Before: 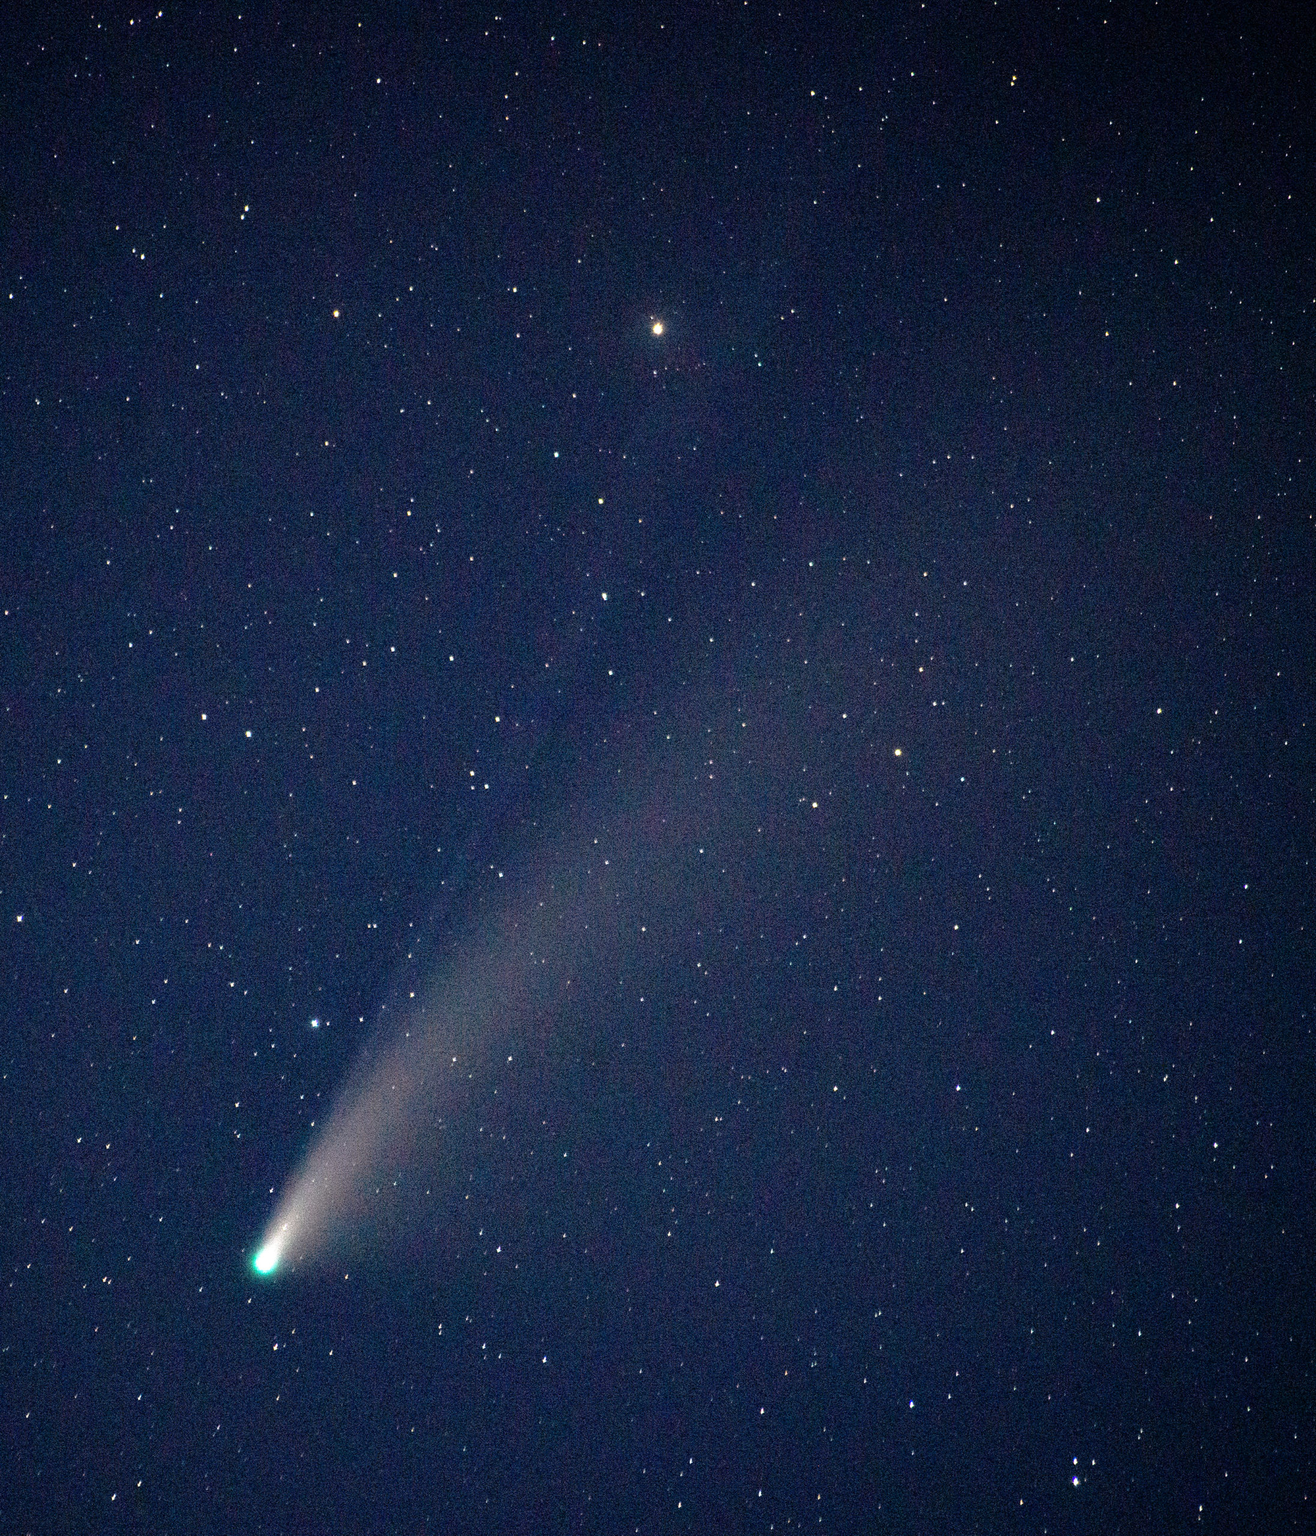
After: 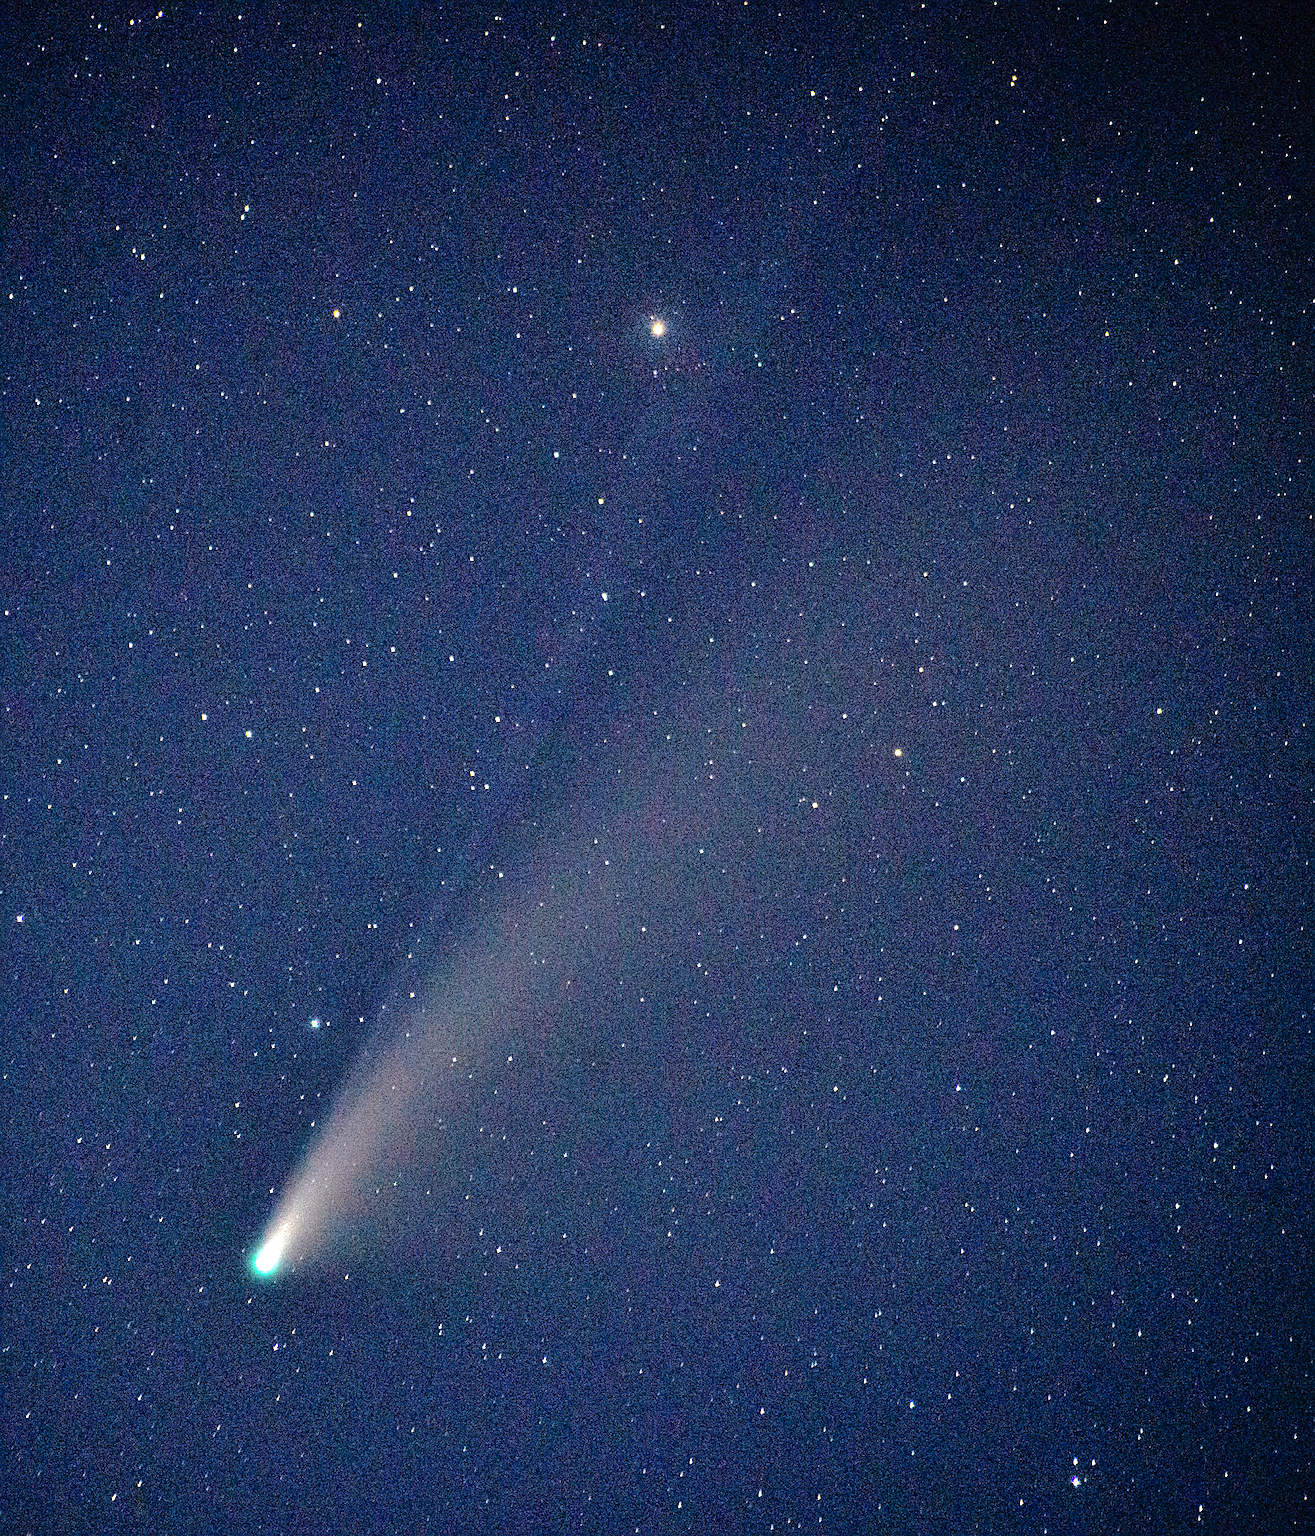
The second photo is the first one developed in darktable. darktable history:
sharpen: radius 2.213, amount 0.383, threshold 0.07
tone equalizer: -8 EV -0.399 EV, -7 EV -0.422 EV, -6 EV -0.363 EV, -5 EV -0.221 EV, -3 EV 0.203 EV, -2 EV 0.334 EV, -1 EV 0.402 EV, +0 EV 0.431 EV
color zones: curves: ch0 [(0.224, 0.526) (0.75, 0.5)]; ch1 [(0.055, 0.526) (0.224, 0.761) (0.377, 0.526) (0.75, 0.5)]
shadows and highlights: low approximation 0.01, soften with gaussian
